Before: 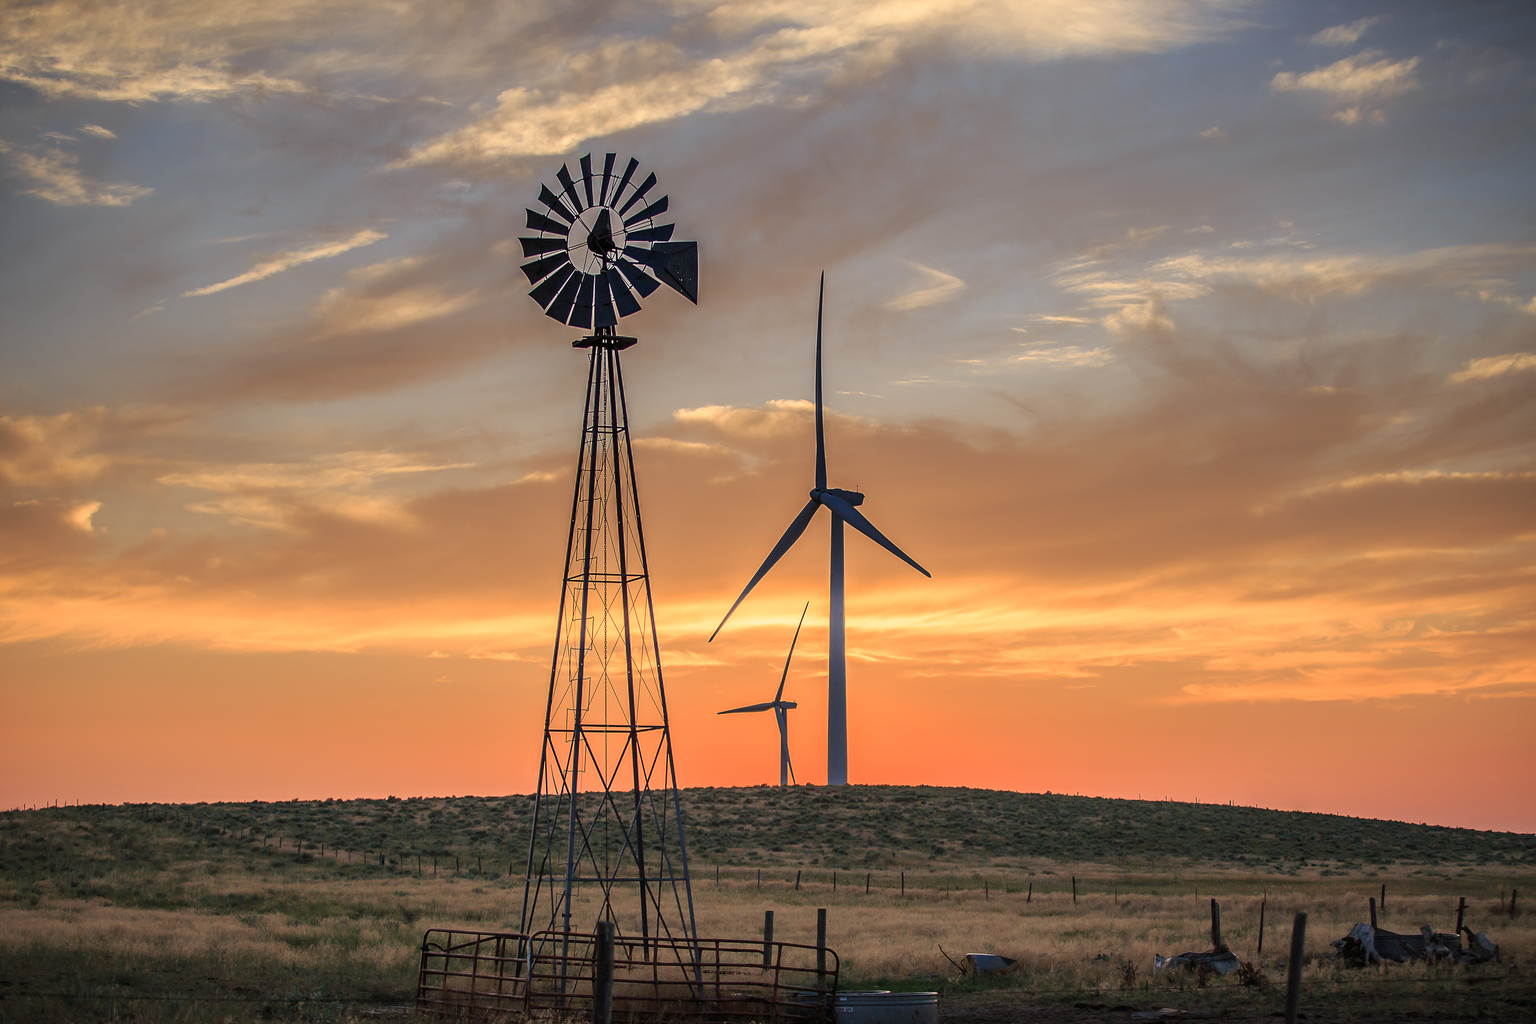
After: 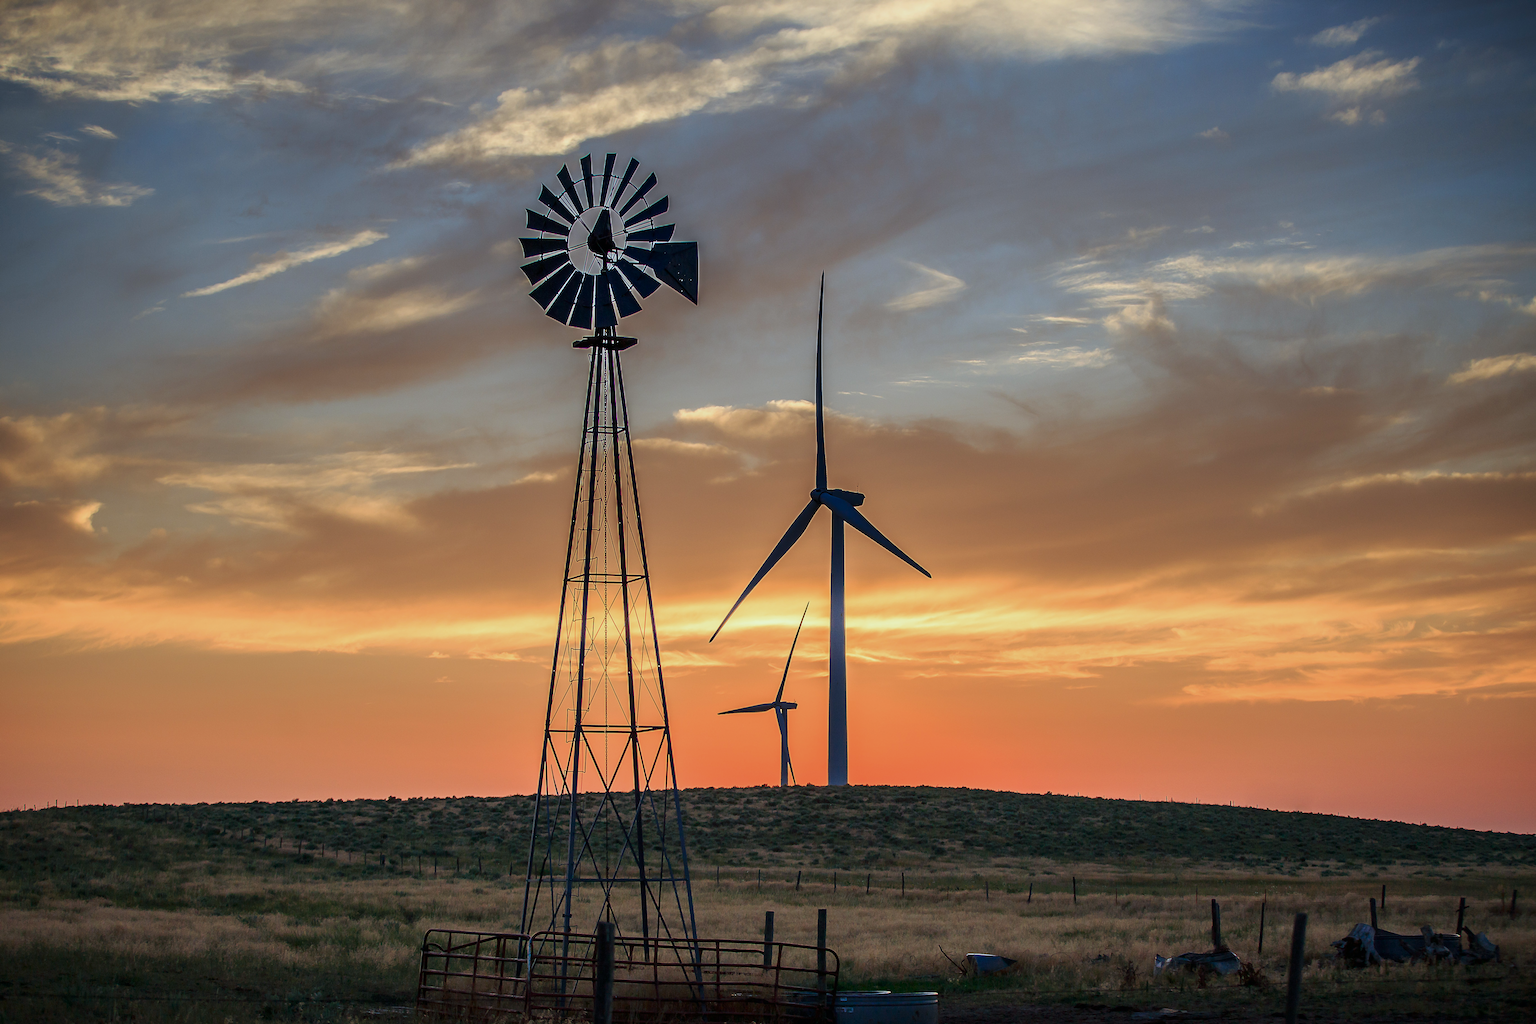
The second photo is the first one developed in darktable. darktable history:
contrast brightness saturation: contrast 0.07, brightness -0.13, saturation 0.06
color calibration: illuminant F (fluorescent), F source F9 (Cool White Deluxe 4150 K) – high CRI, x 0.374, y 0.373, temperature 4158.34 K
